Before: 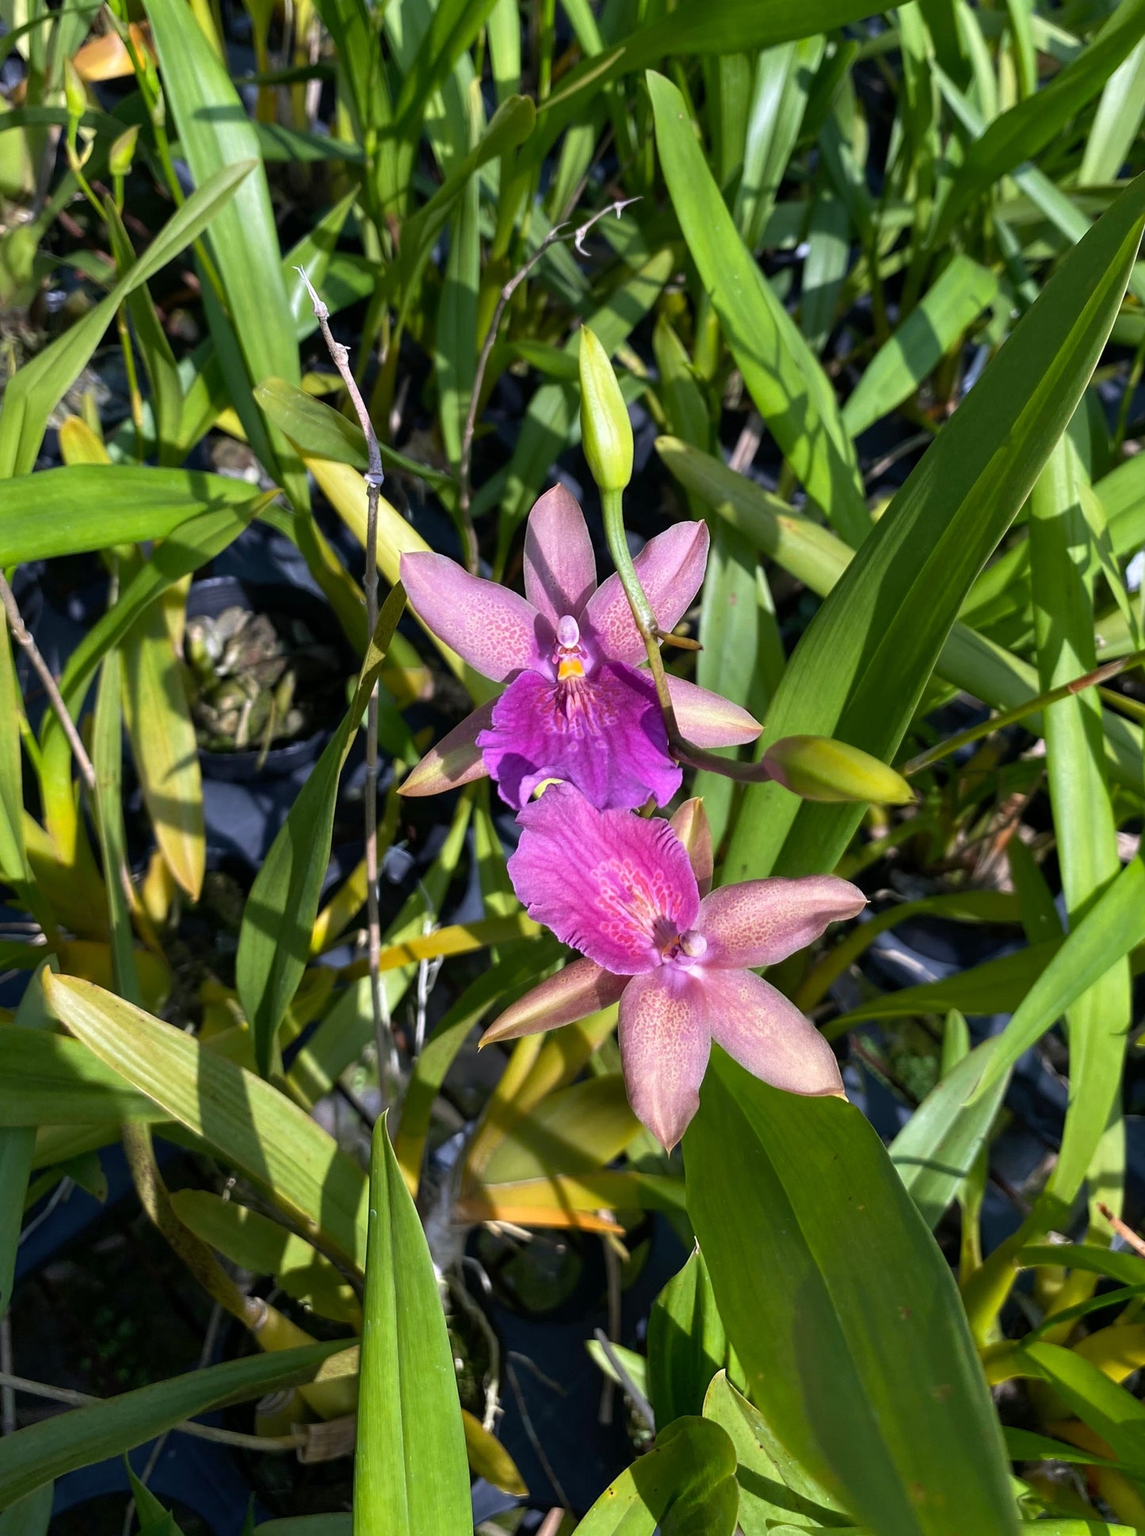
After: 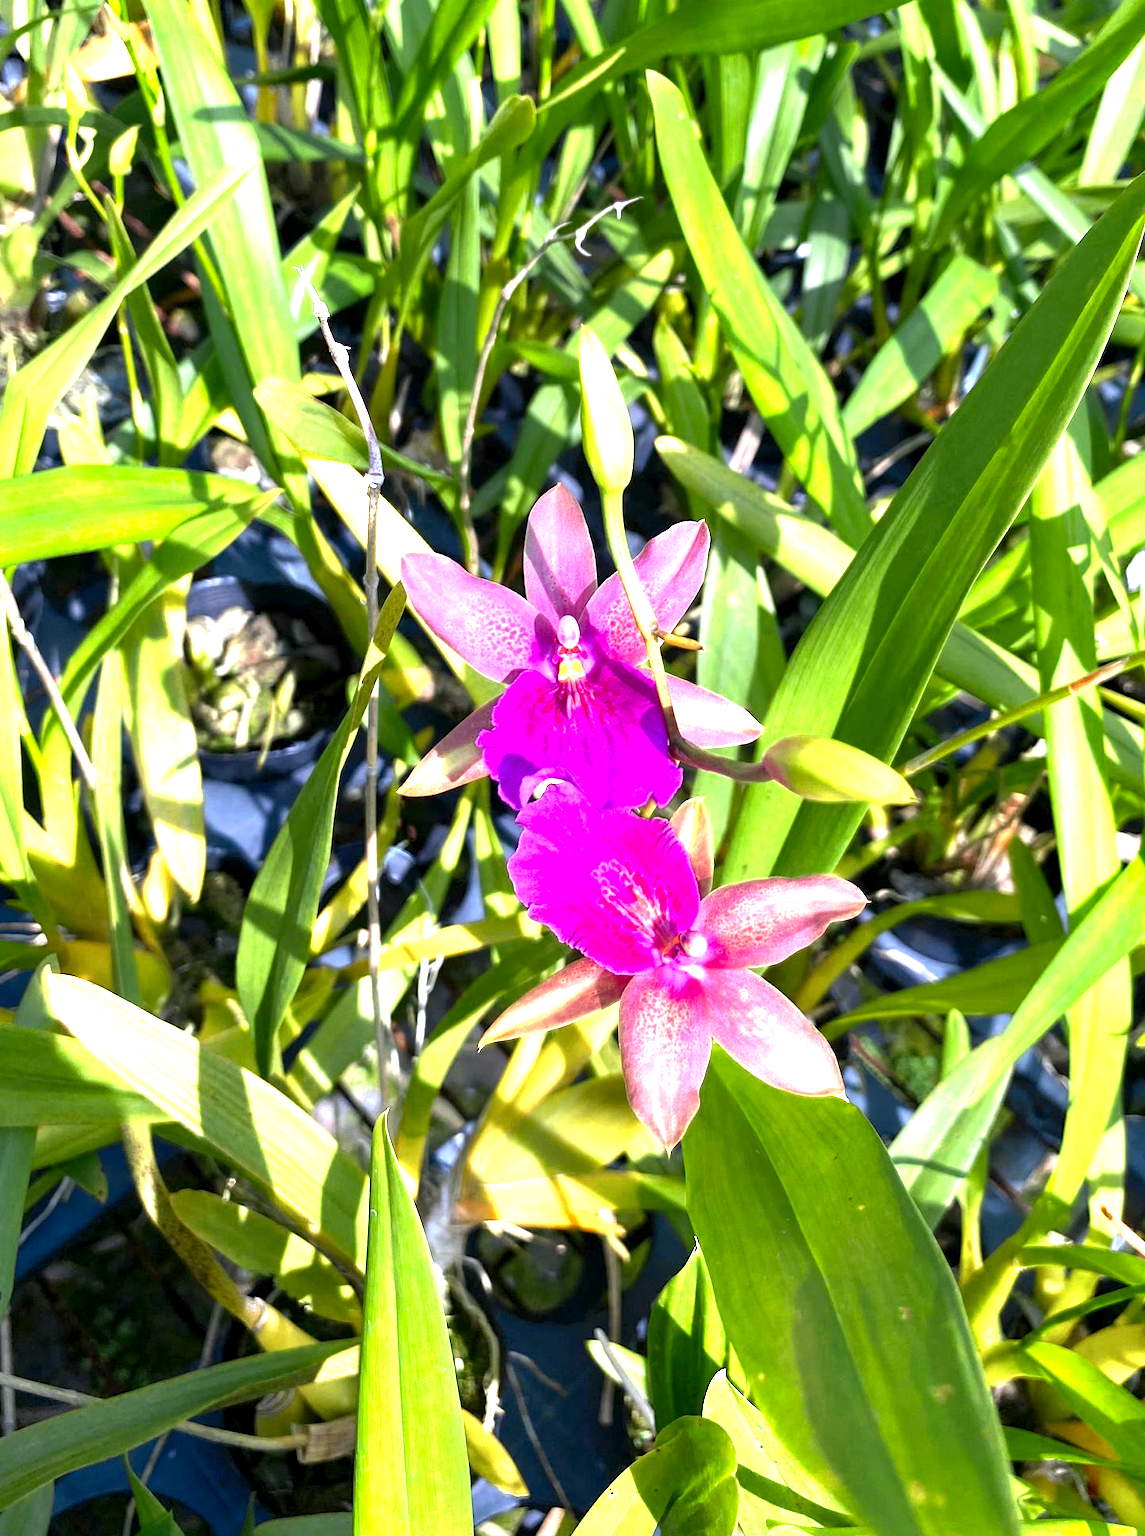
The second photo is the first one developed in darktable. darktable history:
color zones: curves: ch0 [(0.004, 0.305) (0.261, 0.623) (0.389, 0.399) (0.708, 0.571) (0.947, 0.34)]; ch1 [(0.025, 0.645) (0.229, 0.584) (0.326, 0.551) (0.484, 0.262) (0.757, 0.643)]
exposure: black level correction 0.001, exposure 1.735 EV, compensate highlight preservation false
